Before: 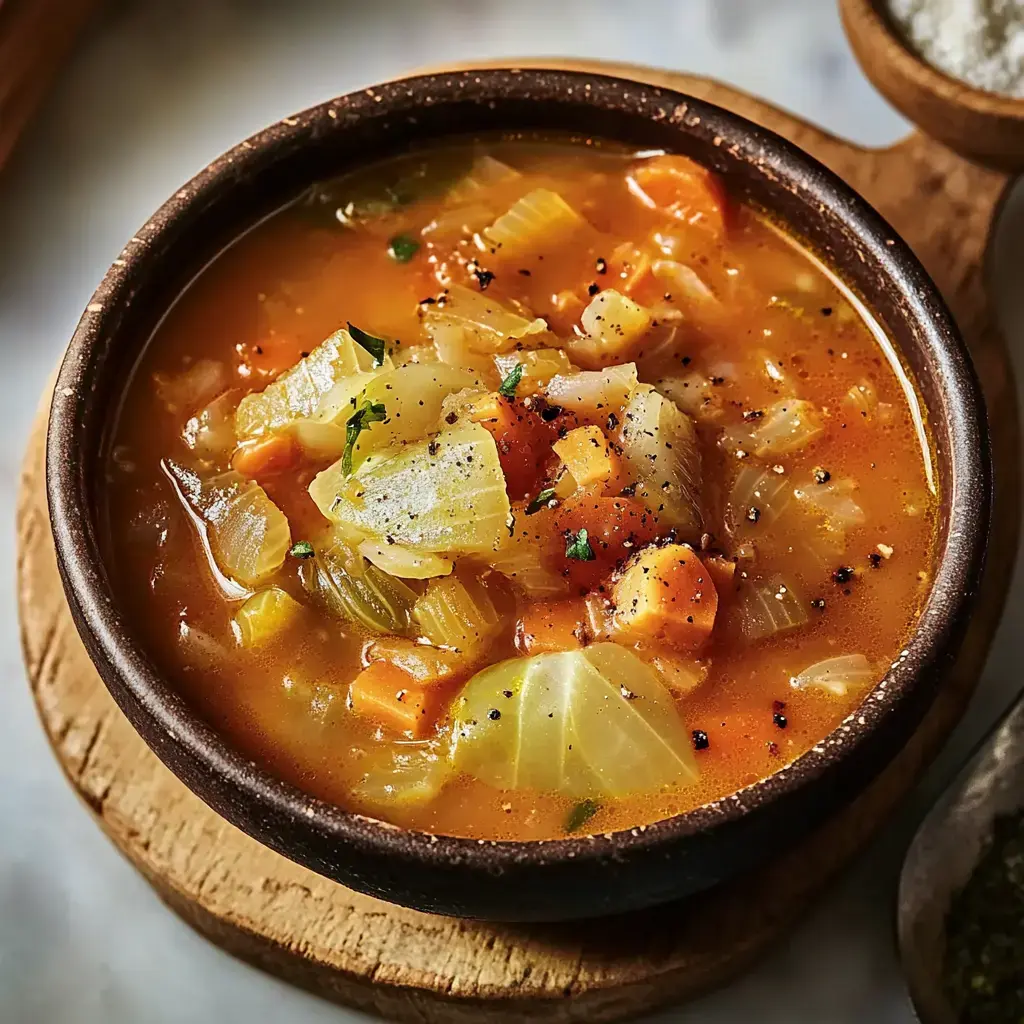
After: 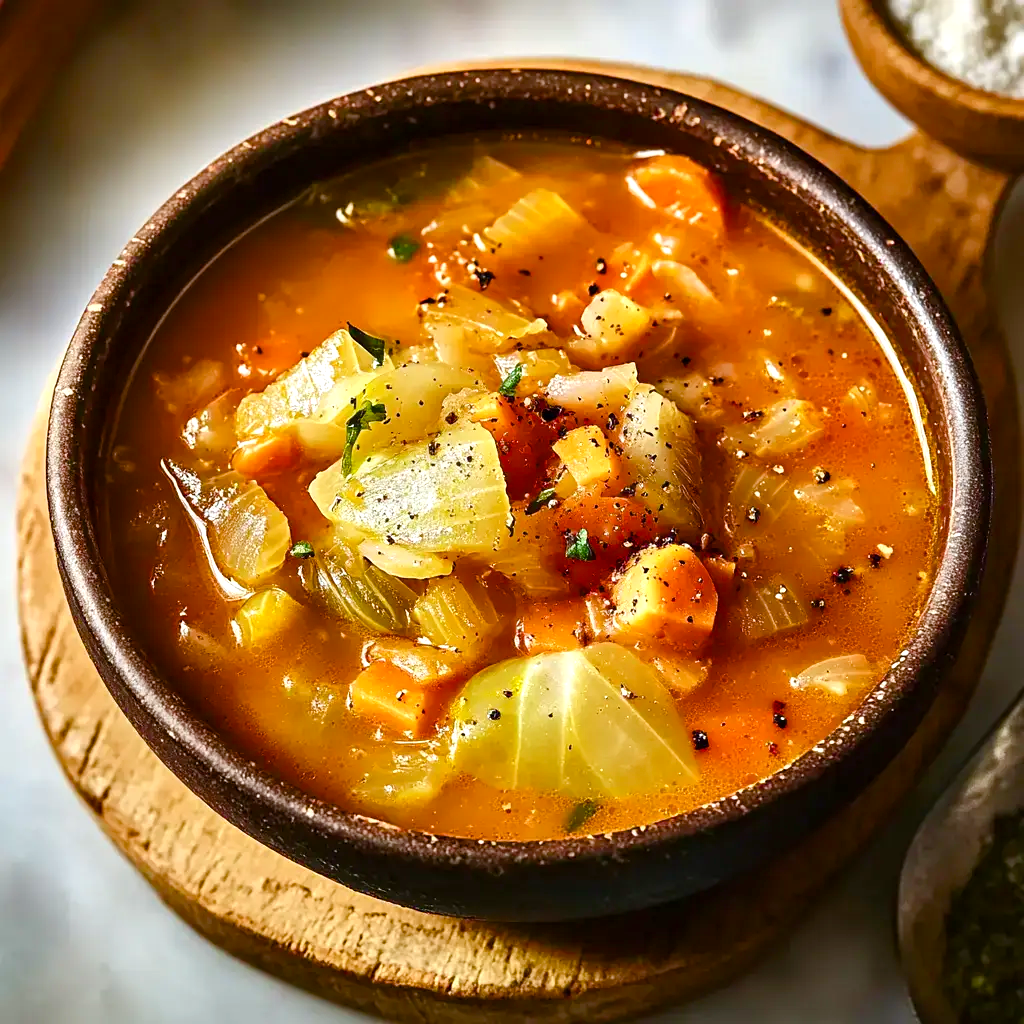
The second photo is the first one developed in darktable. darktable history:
exposure: black level correction 0, exposure 0.499 EV, compensate highlight preservation false
color balance rgb: perceptual saturation grading › global saturation 20%, perceptual saturation grading › highlights -14.385%, perceptual saturation grading › shadows 50.17%
